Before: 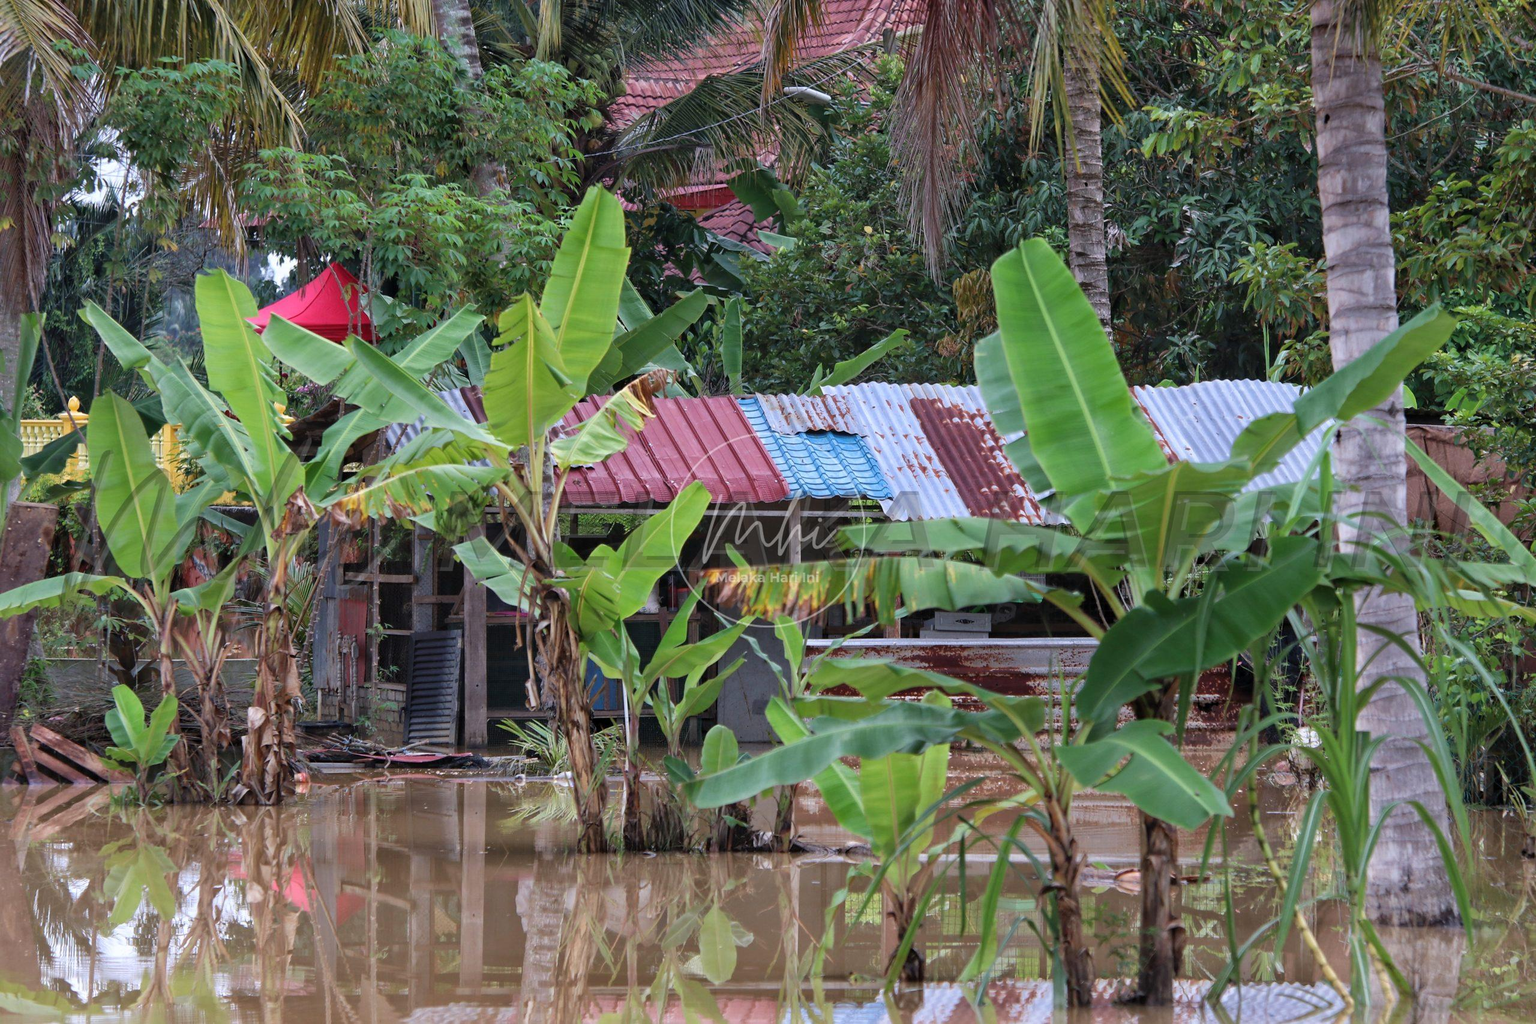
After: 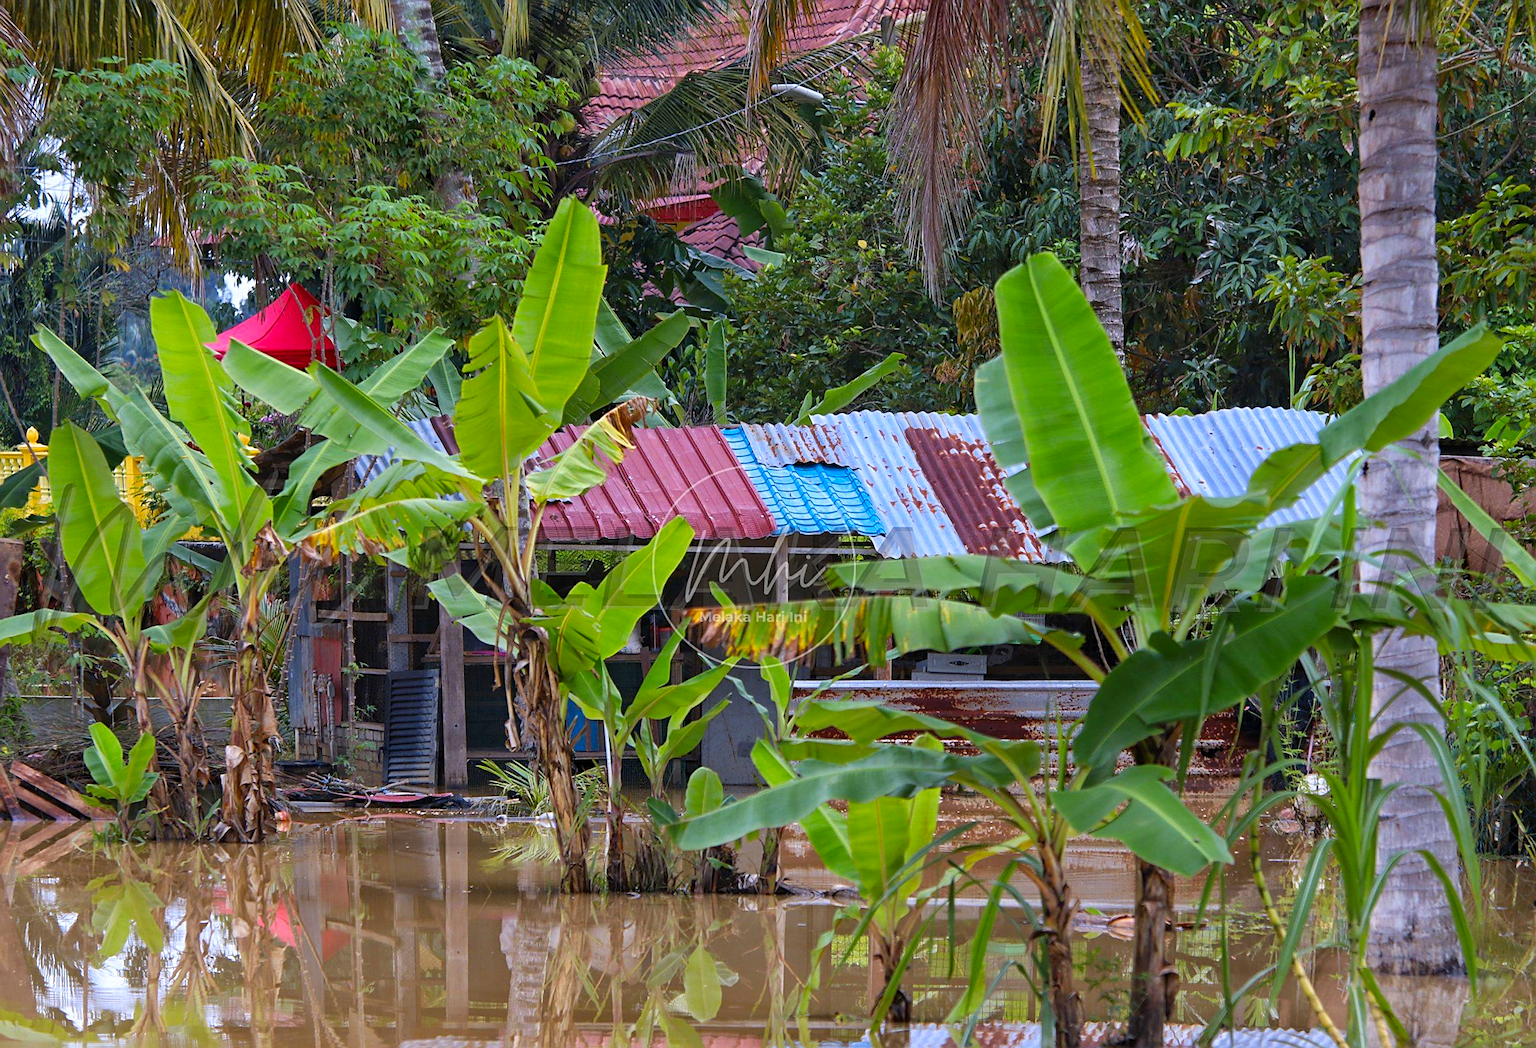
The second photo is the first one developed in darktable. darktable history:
sharpen: on, module defaults
rotate and perspective: rotation 0.074°, lens shift (vertical) 0.096, lens shift (horizontal) -0.041, crop left 0.043, crop right 0.952, crop top 0.024, crop bottom 0.979
color contrast: green-magenta contrast 0.8, blue-yellow contrast 1.1, unbound 0
contrast brightness saturation: saturation 0.5
